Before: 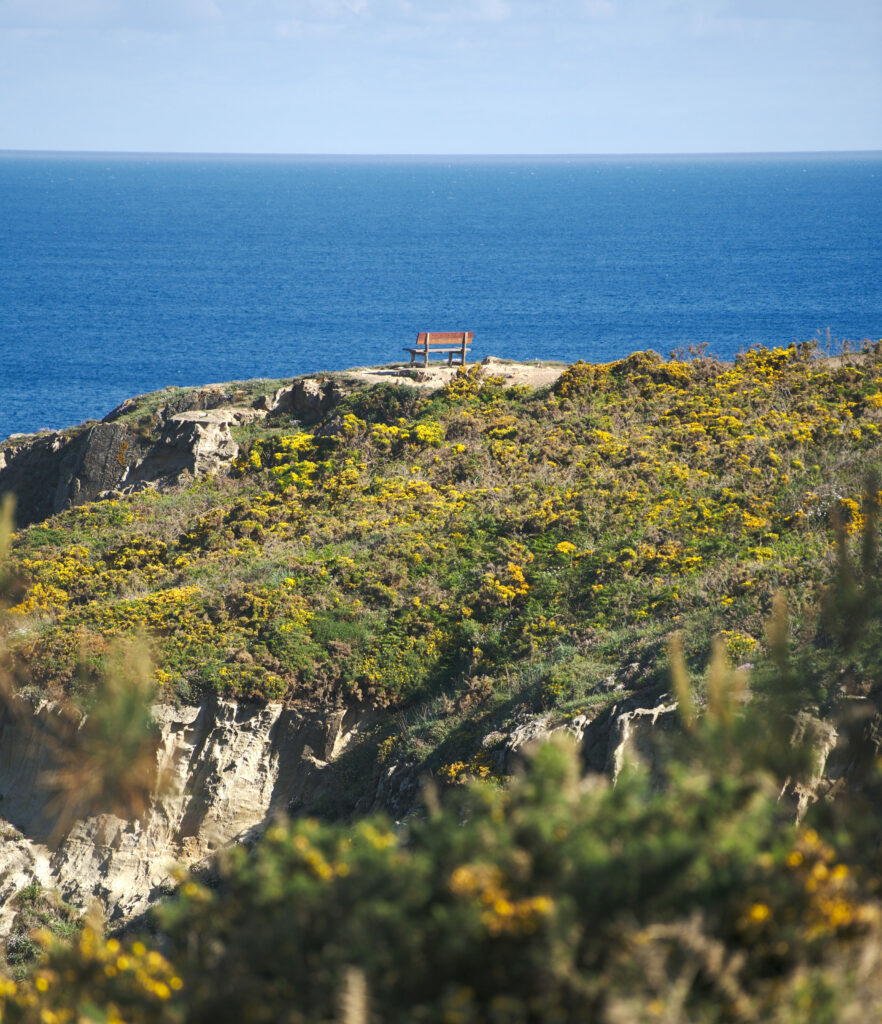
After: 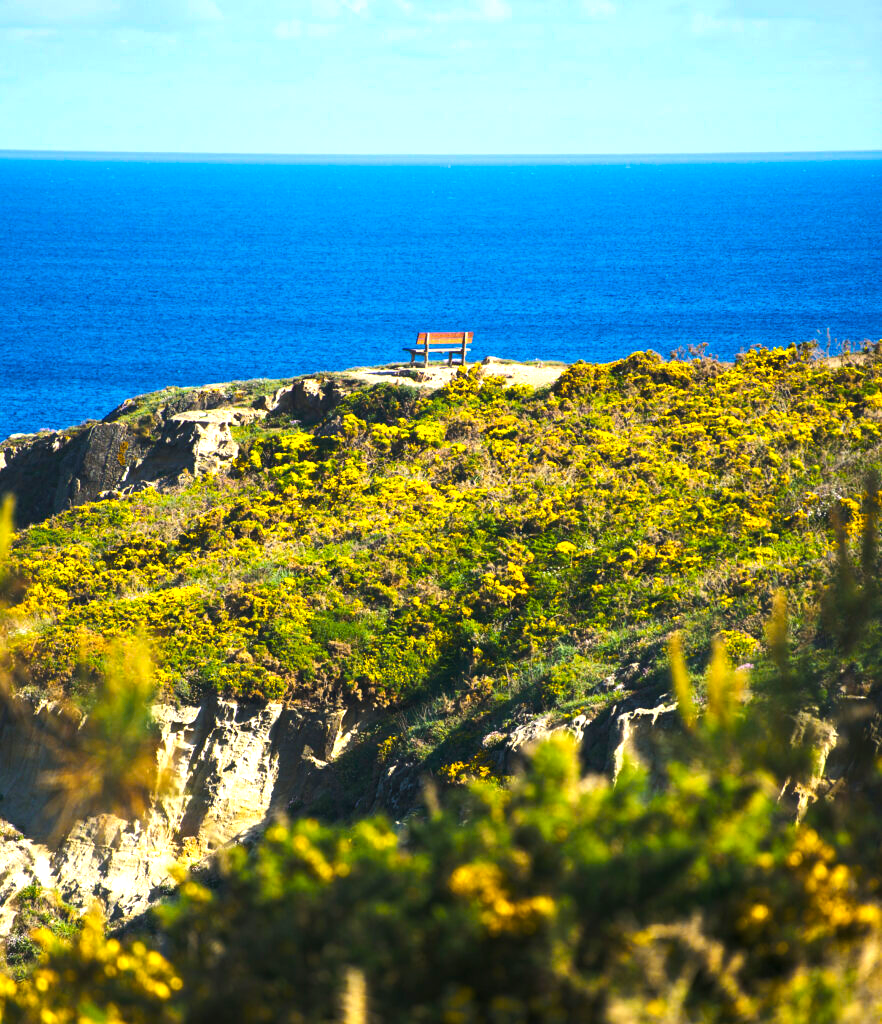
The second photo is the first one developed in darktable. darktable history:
color zones: curves: ch0 [(0, 0.558) (0.143, 0.559) (0.286, 0.529) (0.429, 0.505) (0.571, 0.5) (0.714, 0.5) (0.857, 0.5) (1, 0.558)]; ch1 [(0, 0.469) (0.01, 0.469) (0.12, 0.446) (0.248, 0.469) (0.5, 0.5) (0.748, 0.5) (0.99, 0.469) (1, 0.469)], mix 18.25%
color balance rgb: perceptual saturation grading › global saturation 74.373%, perceptual saturation grading › shadows -29.989%, perceptual brilliance grading › highlights 19.852%, perceptual brilliance grading › mid-tones 20.835%, perceptual brilliance grading › shadows -19.504%, global vibrance 34.608%
